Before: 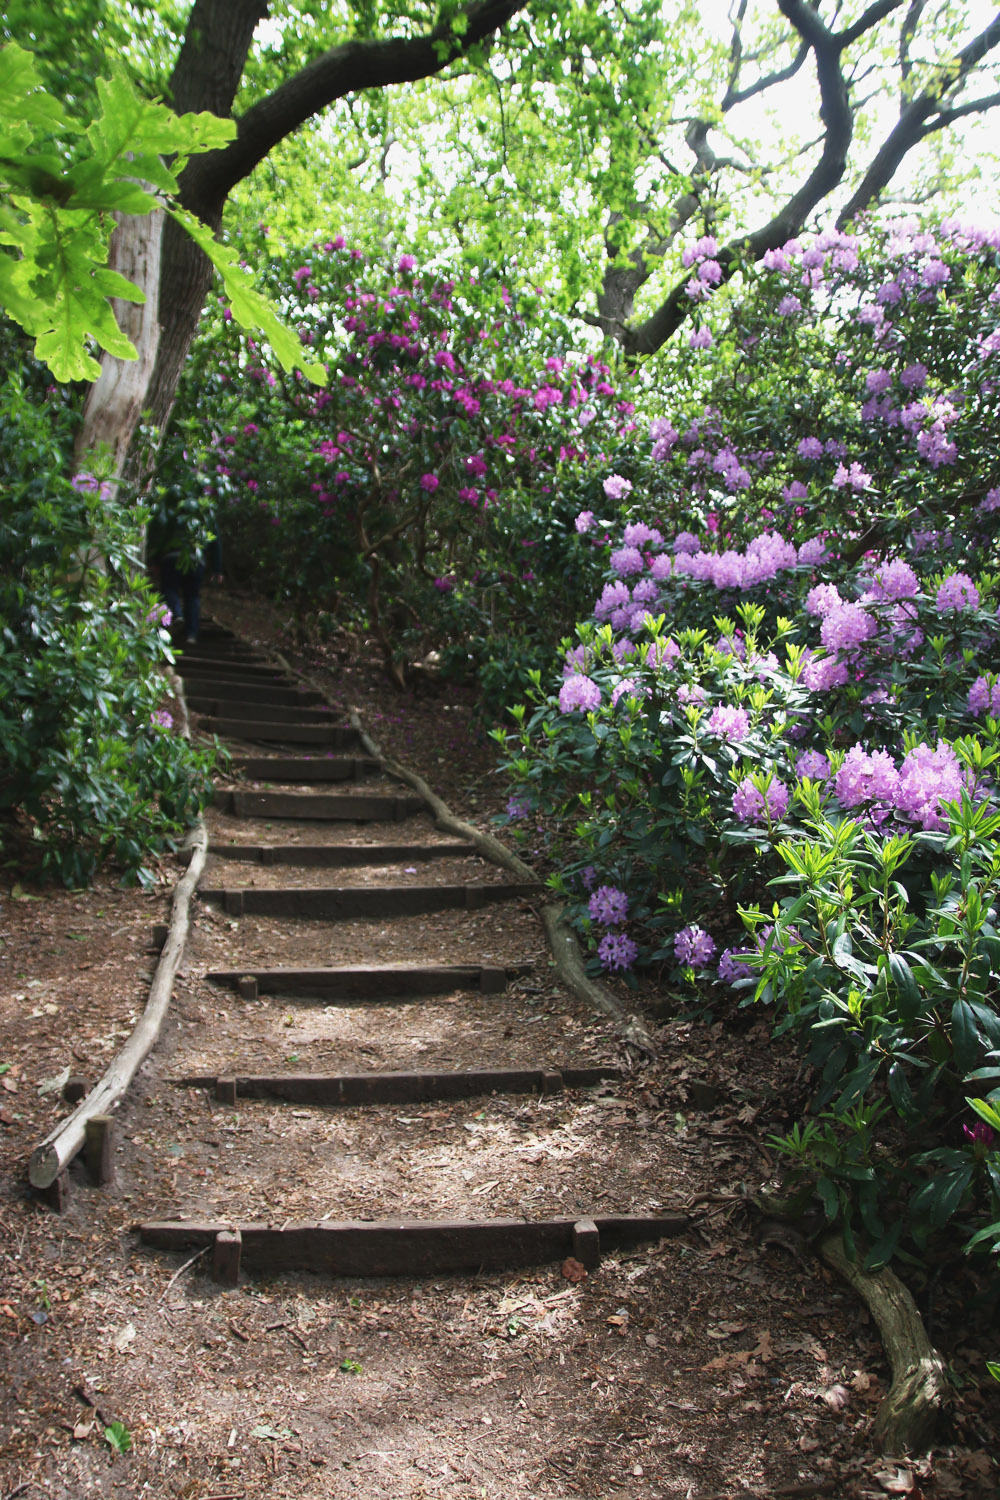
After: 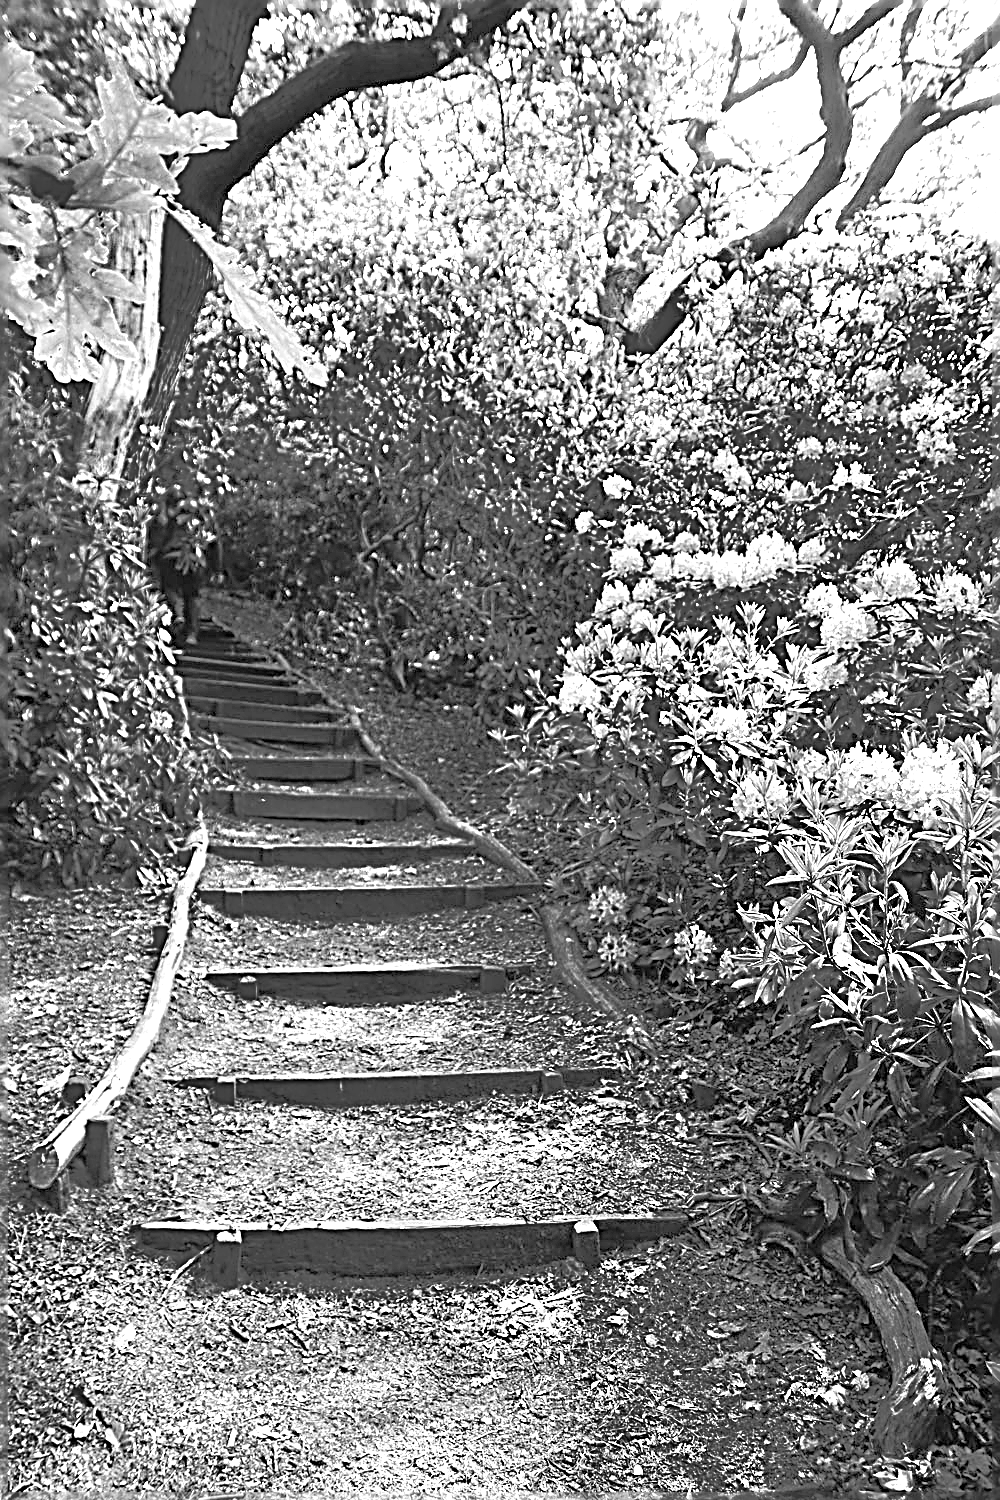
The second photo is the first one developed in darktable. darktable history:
tone equalizer: -8 EV -0.526 EV, -7 EV -0.345 EV, -6 EV -0.093 EV, -5 EV 0.395 EV, -4 EV 0.986 EV, -3 EV 0.79 EV, -2 EV -0.011 EV, -1 EV 0.131 EV, +0 EV -0.008 EV
exposure: black level correction 0, exposure 1 EV, compensate exposure bias true, compensate highlight preservation false
sharpen: radius 3.165, amount 1.74
color calibration: output gray [0.21, 0.42, 0.37, 0], gray › normalize channels true, illuminant as shot in camera, x 0.378, y 0.381, temperature 4100.62 K, gamut compression 0.018
